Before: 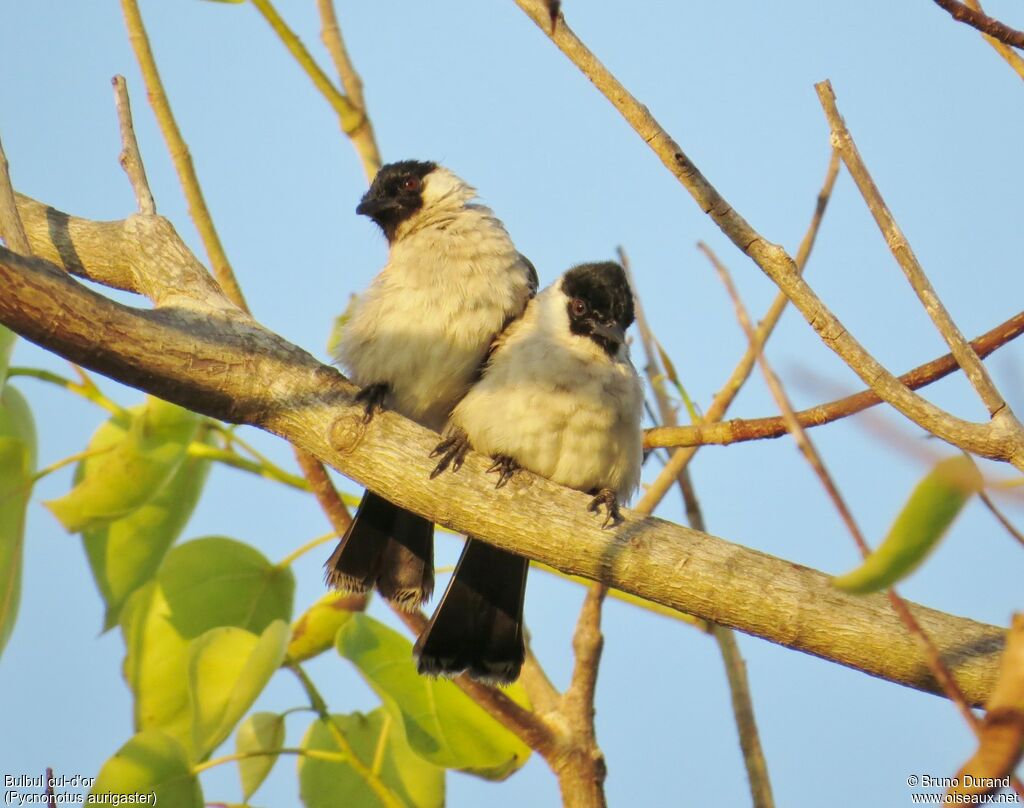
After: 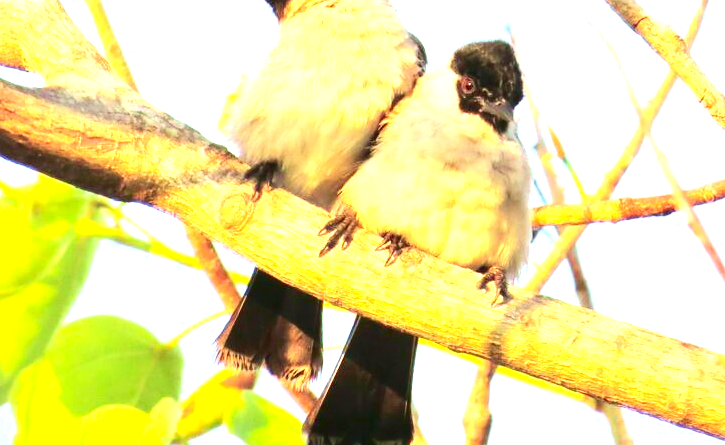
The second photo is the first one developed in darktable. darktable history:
exposure: black level correction 0, exposure 1.875 EV, compensate highlight preservation false
tone curve: curves: ch0 [(0, 0.025) (0.15, 0.143) (0.452, 0.486) (0.751, 0.788) (1, 0.961)]; ch1 [(0, 0) (0.43, 0.408) (0.476, 0.469) (0.497, 0.507) (0.546, 0.571) (0.566, 0.607) (0.62, 0.657) (1, 1)]; ch2 [(0, 0) (0.386, 0.397) (0.505, 0.498) (0.547, 0.546) (0.579, 0.58) (1, 1)], color space Lab, independent channels, preserve colors none
crop: left 10.898%, top 27.564%, right 18.298%, bottom 17.294%
contrast brightness saturation: contrast 0.068, brightness -0.127, saturation 0.052
